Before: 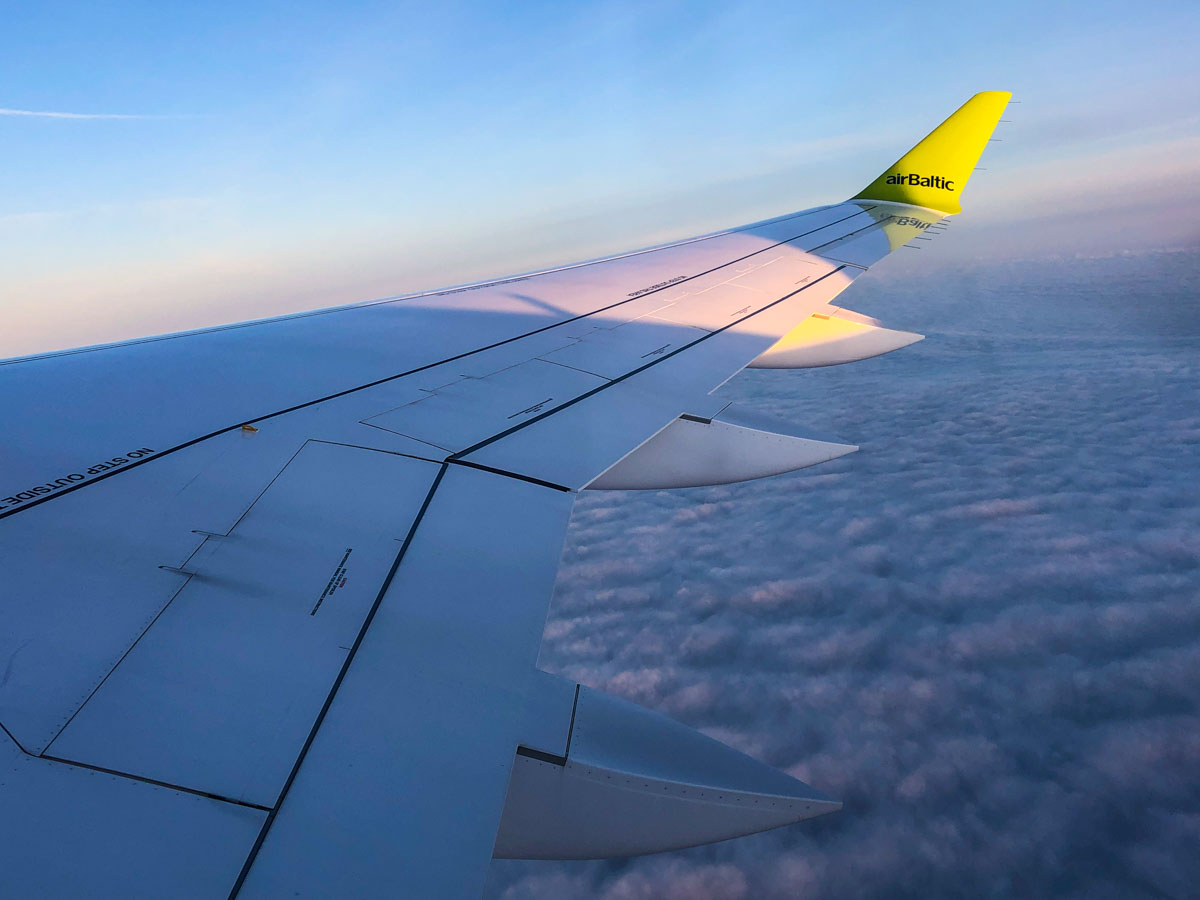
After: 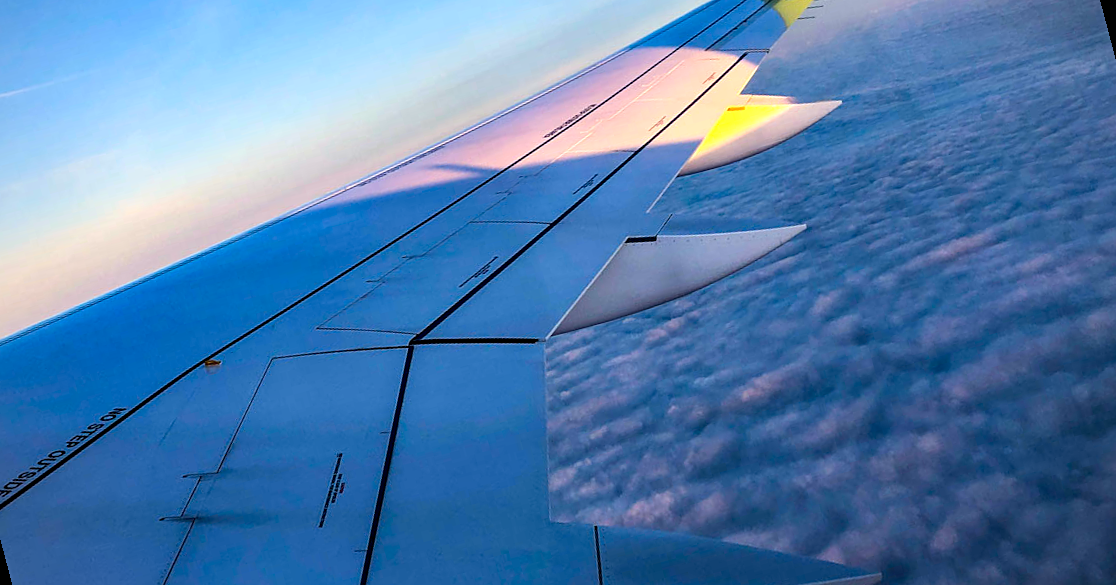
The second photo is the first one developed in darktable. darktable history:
contrast equalizer: octaves 7, y [[0.6 ×6], [0.55 ×6], [0 ×6], [0 ×6], [0 ×6]]
vignetting: fall-off radius 93.87%
rotate and perspective: rotation -14.8°, crop left 0.1, crop right 0.903, crop top 0.25, crop bottom 0.748
color correction: saturation 1.34
sharpen: amount 0.2
